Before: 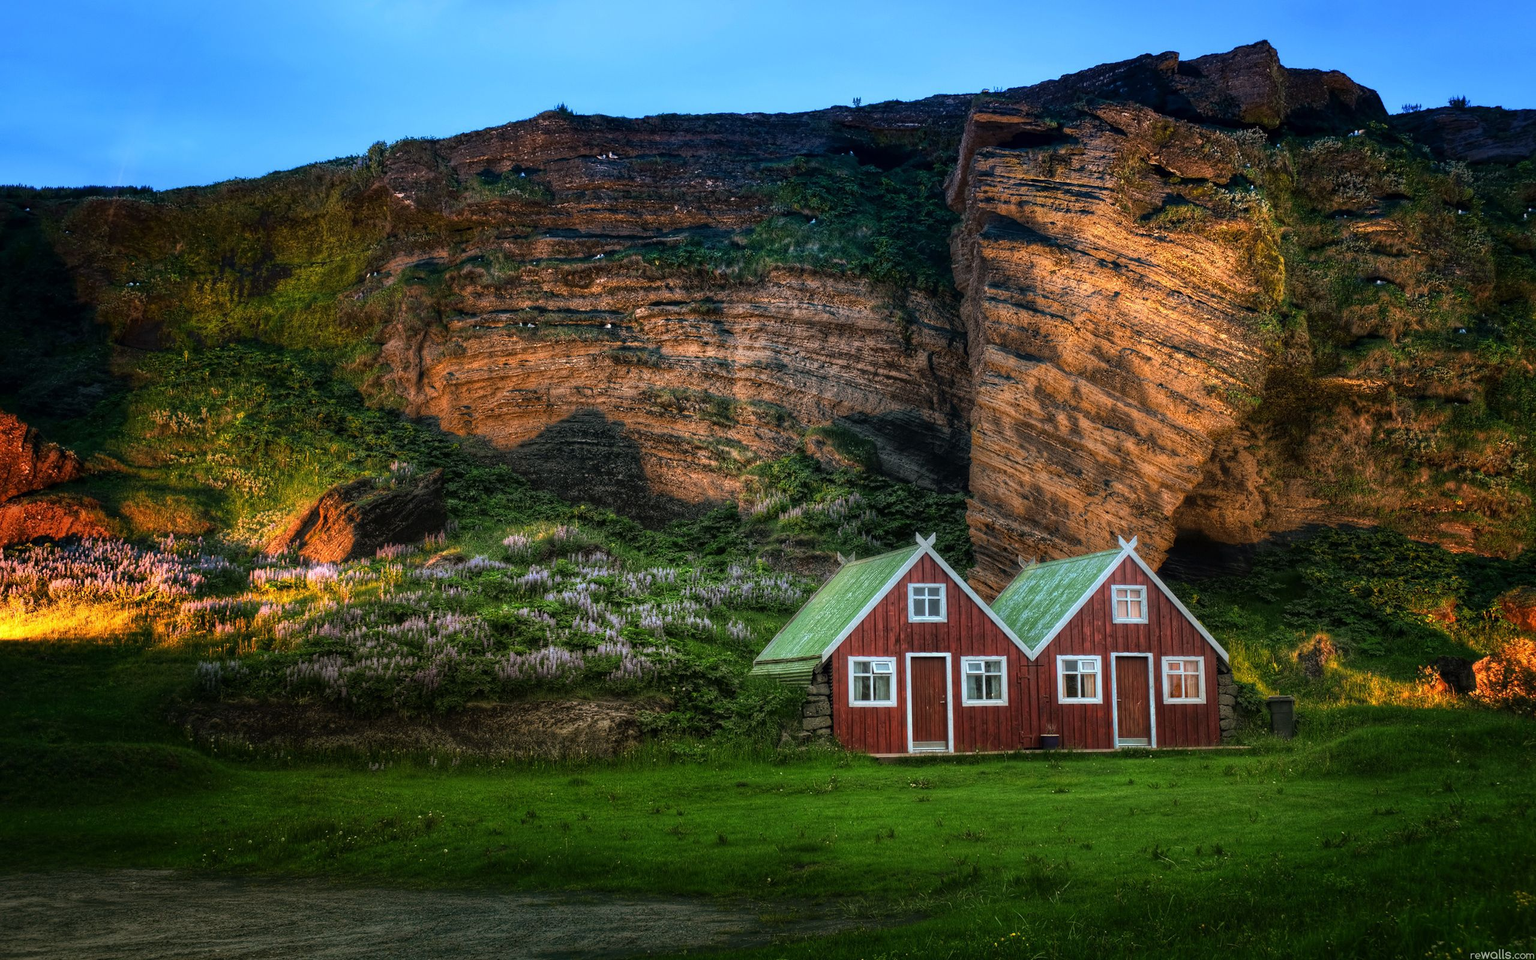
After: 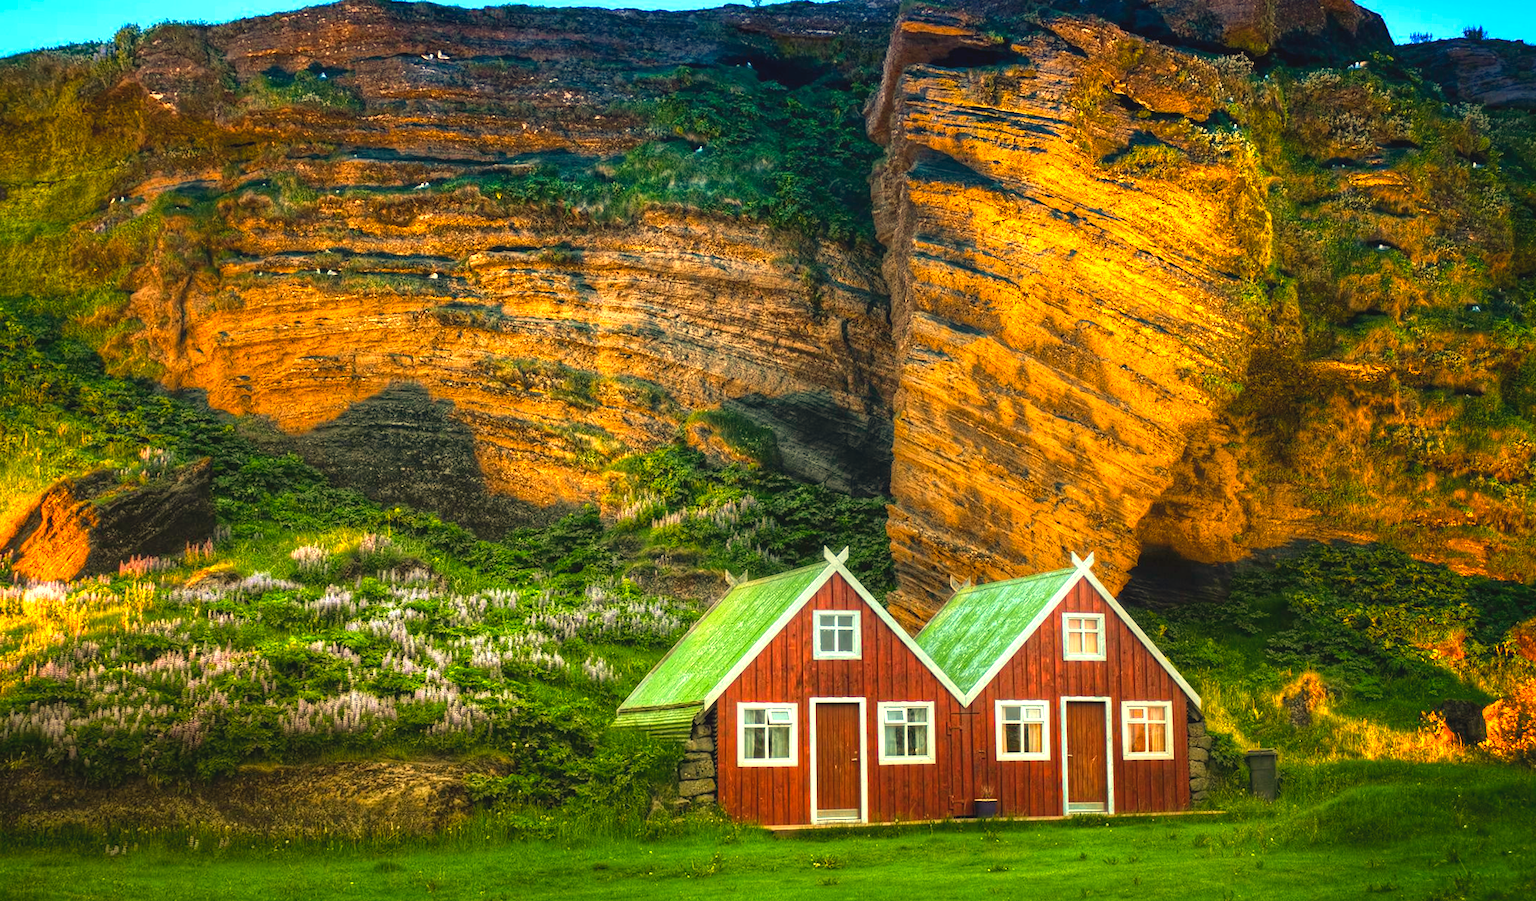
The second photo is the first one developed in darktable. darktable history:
color balance rgb: linear chroma grading › global chroma 15%, perceptual saturation grading › global saturation 30%
exposure: exposure 1.25 EV, compensate exposure bias true, compensate highlight preservation false
contrast brightness saturation: contrast -0.1, saturation -0.1
rotate and perspective: rotation 0.679°, lens shift (horizontal) 0.136, crop left 0.009, crop right 0.991, crop top 0.078, crop bottom 0.95
white balance: red 1.08, blue 0.791
tone equalizer: -8 EV -0.55 EV
crop and rotate: left 20.74%, top 7.912%, right 0.375%, bottom 13.378%
